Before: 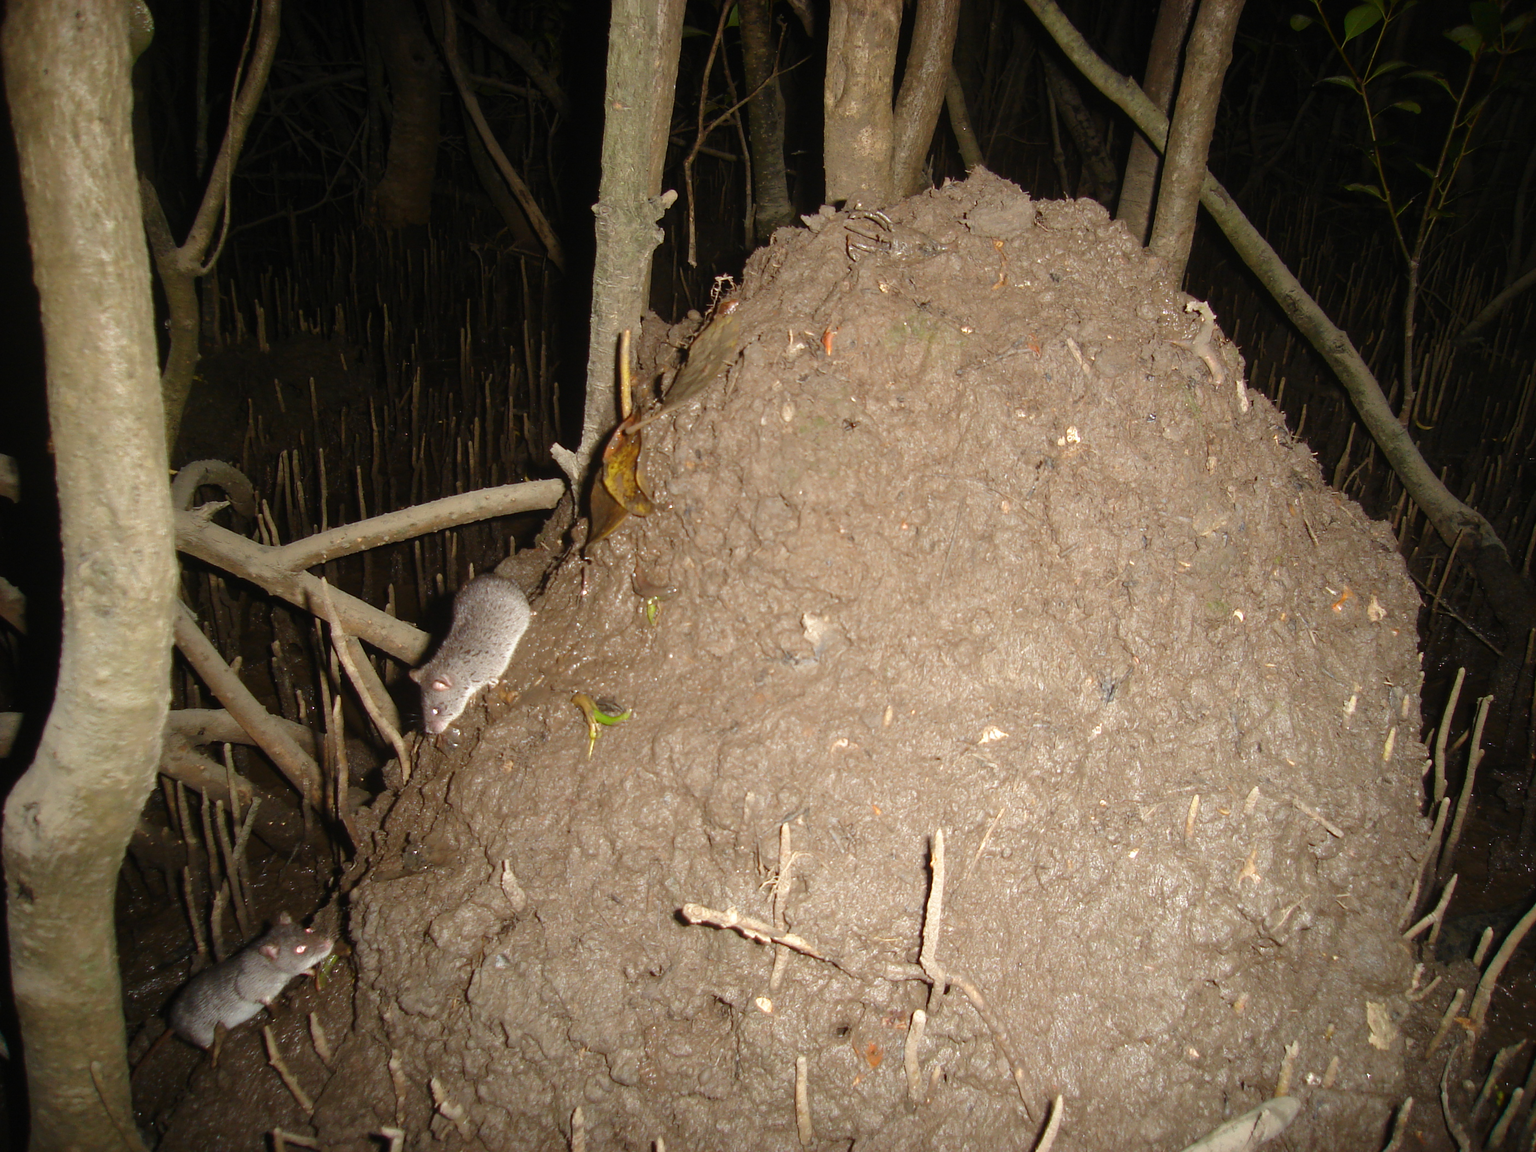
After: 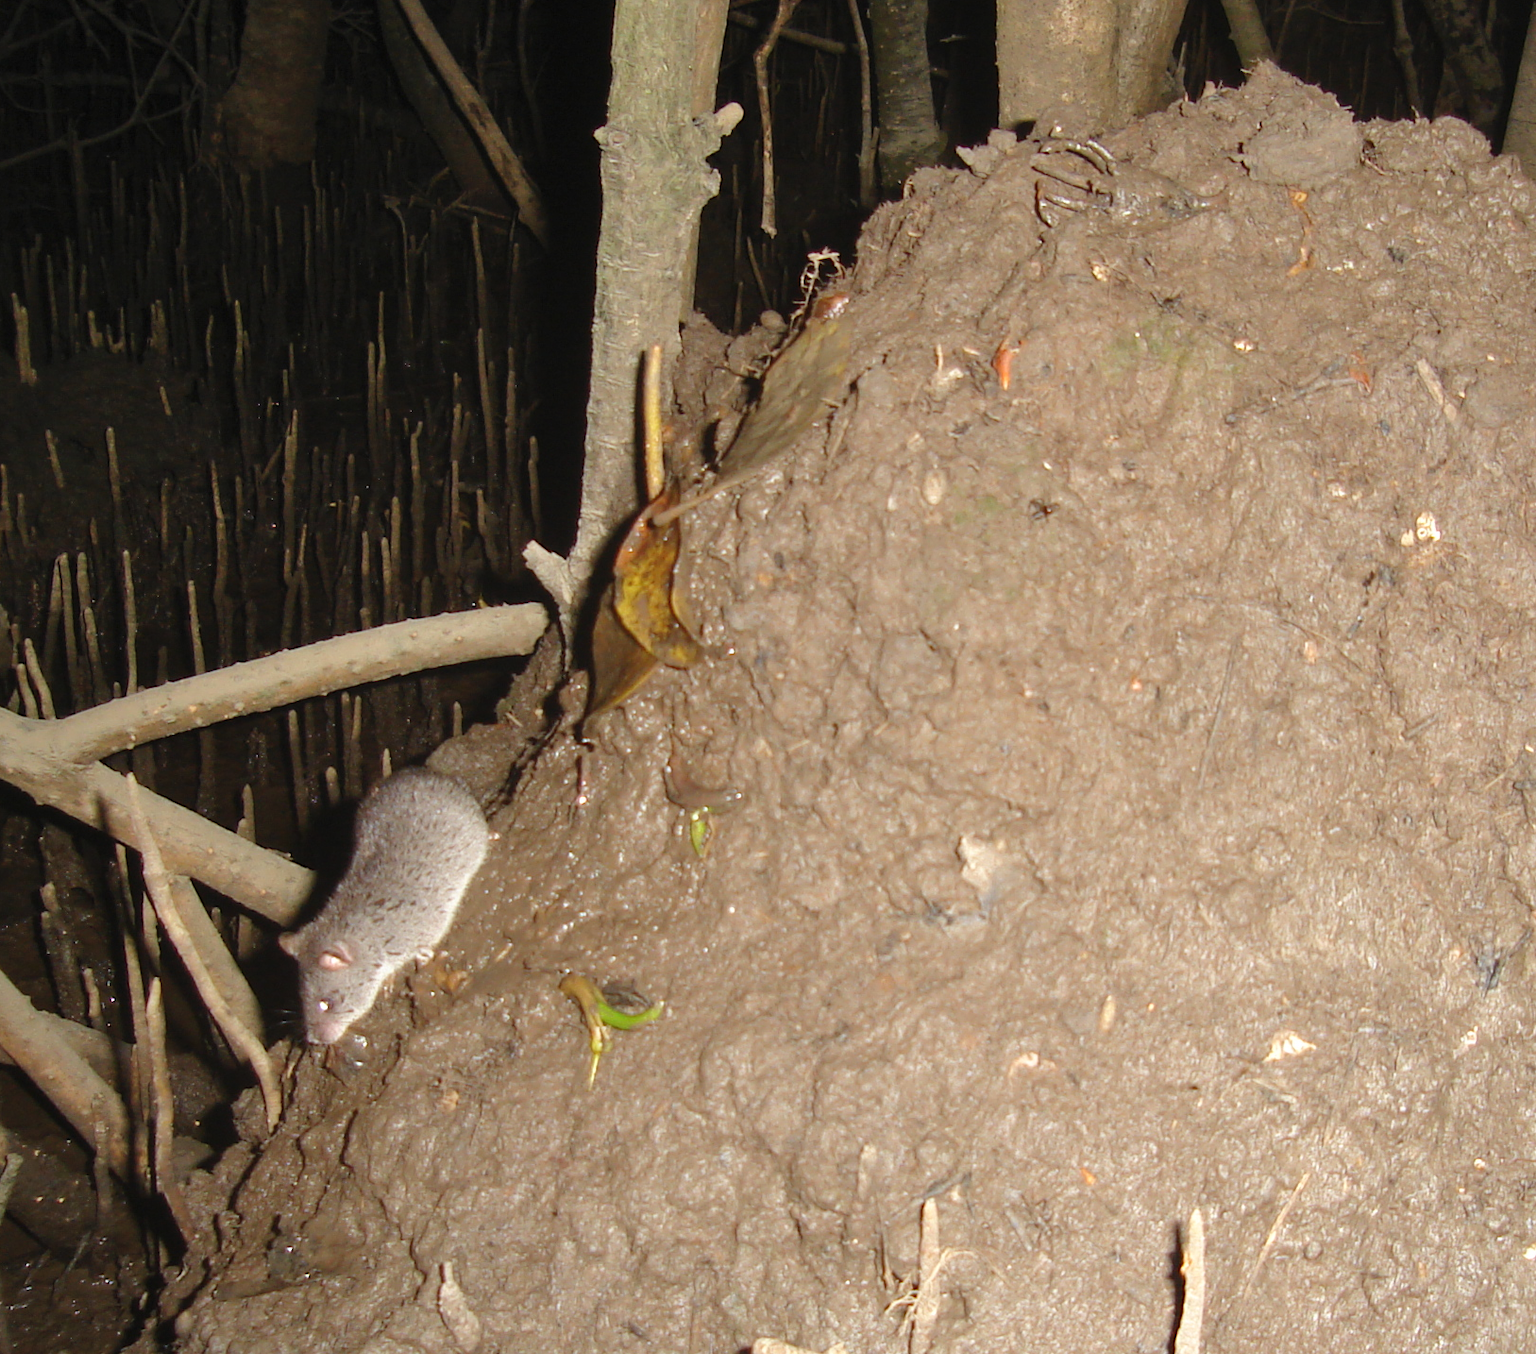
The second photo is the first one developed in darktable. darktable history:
contrast brightness saturation: contrast 0.047, brightness 0.059, saturation 0.012
shadows and highlights: shadows 37.43, highlights -27.19, soften with gaussian
crop: left 16.182%, top 11.349%, right 26.04%, bottom 20.665%
